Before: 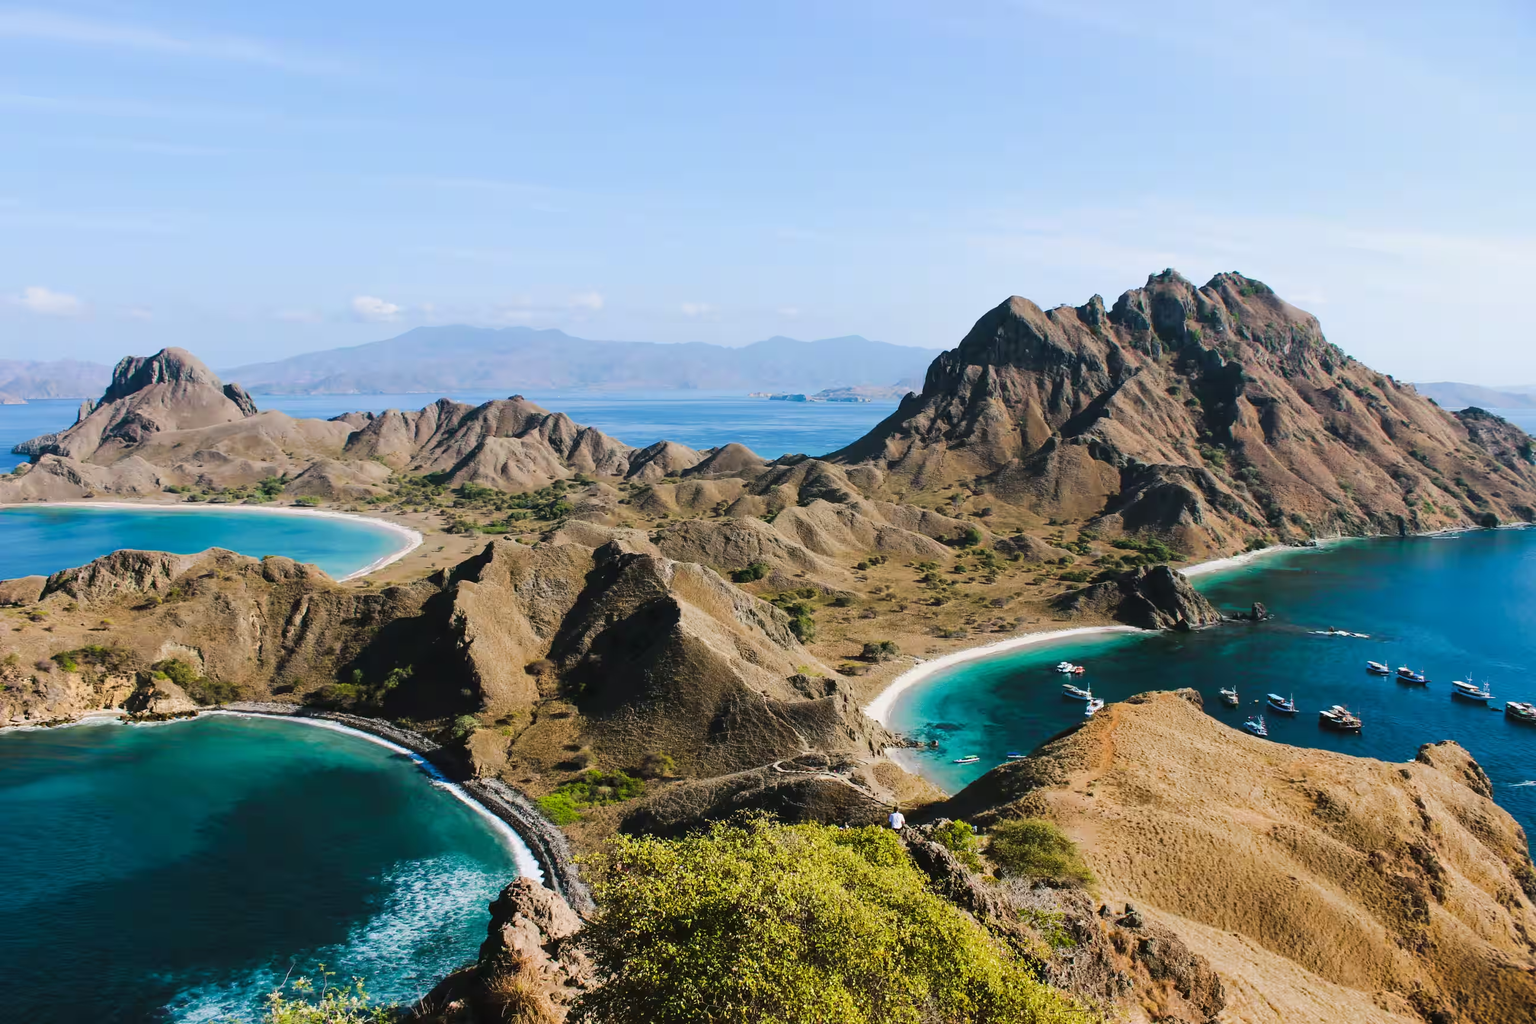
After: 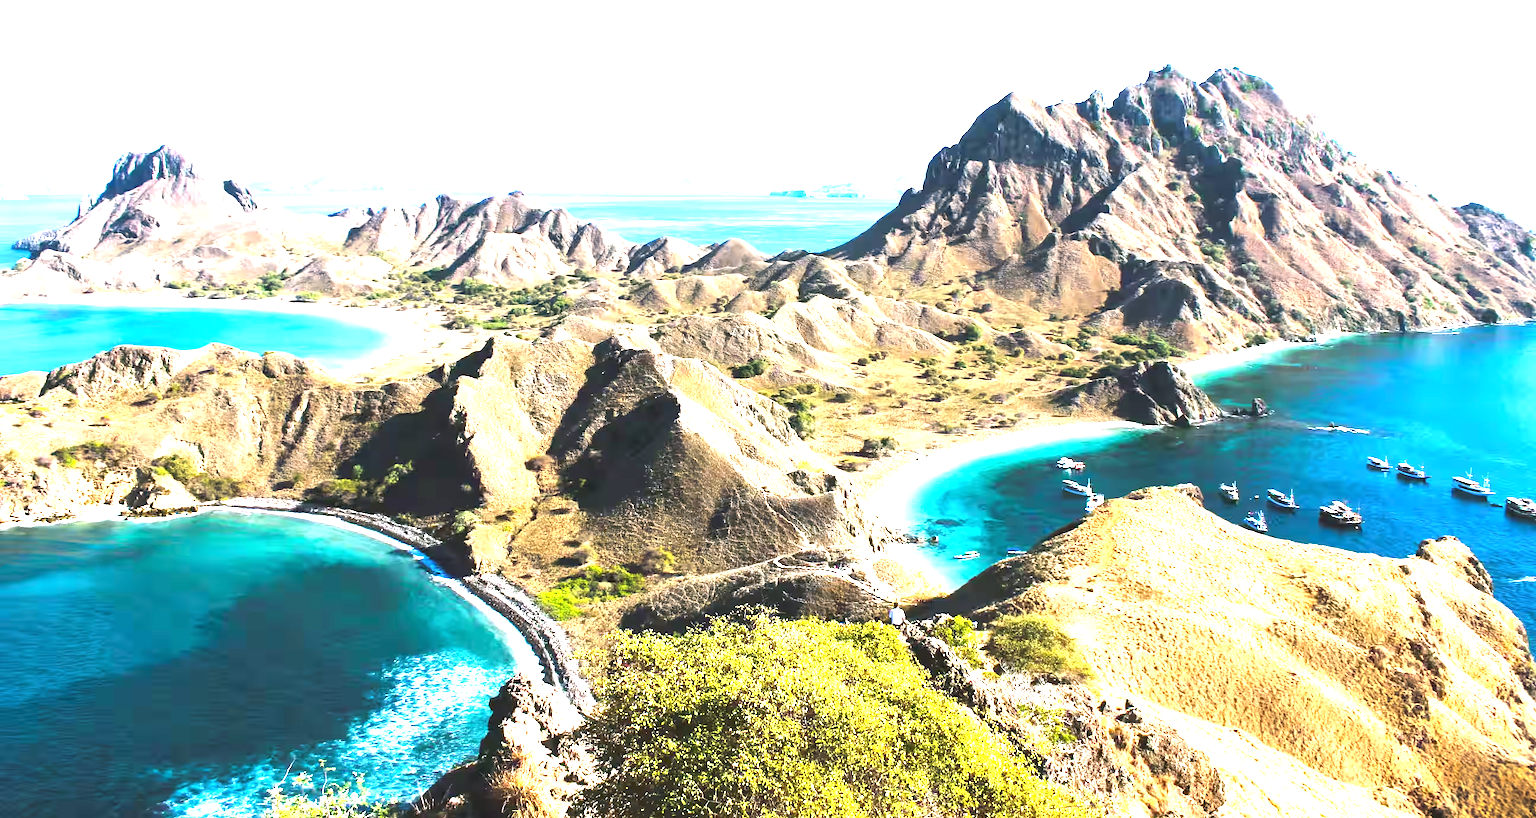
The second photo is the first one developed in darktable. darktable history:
exposure: black level correction 0, exposure 2.088 EV, compensate exposure bias true, compensate highlight preservation false
white balance: red 0.984, blue 1.059
crop and rotate: top 19.998%
